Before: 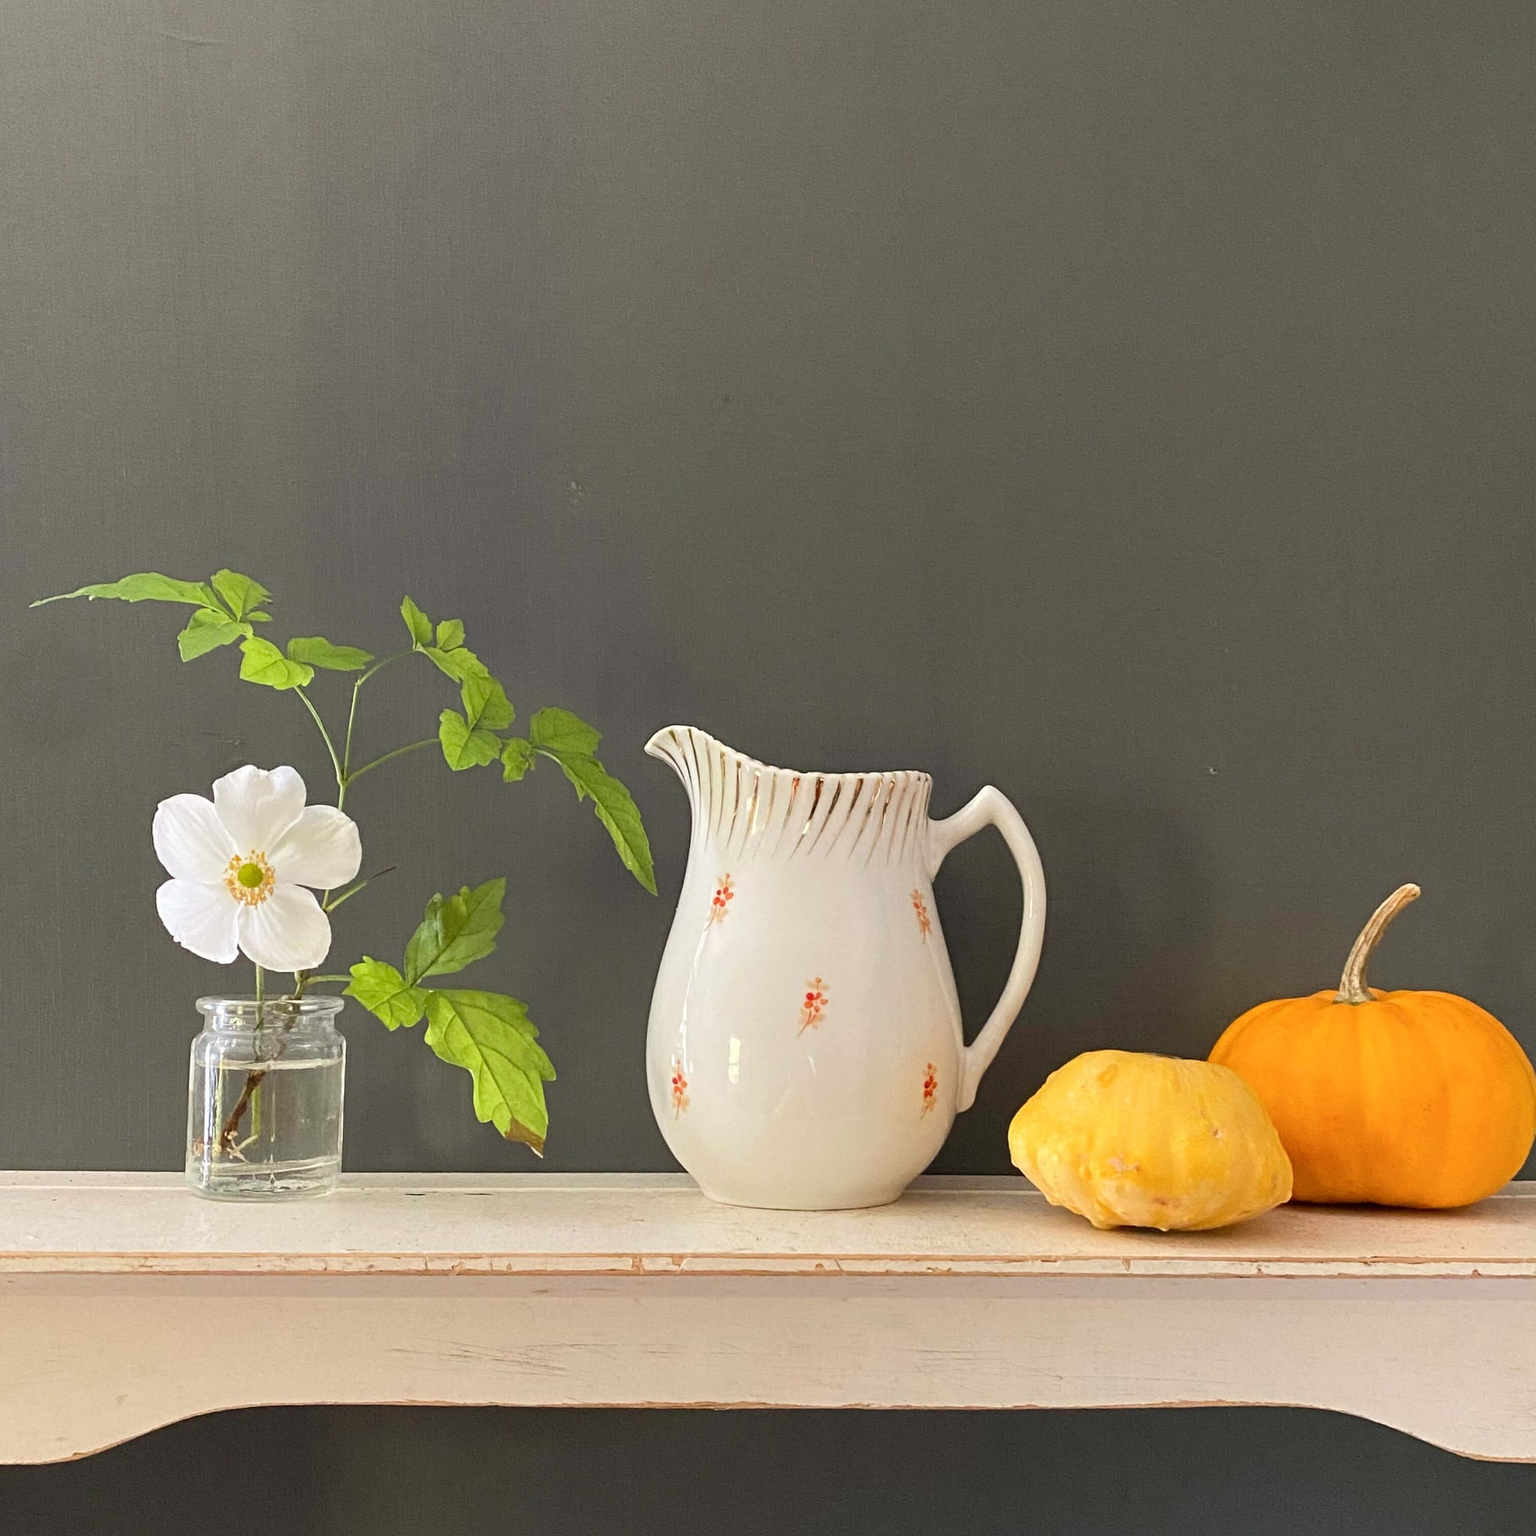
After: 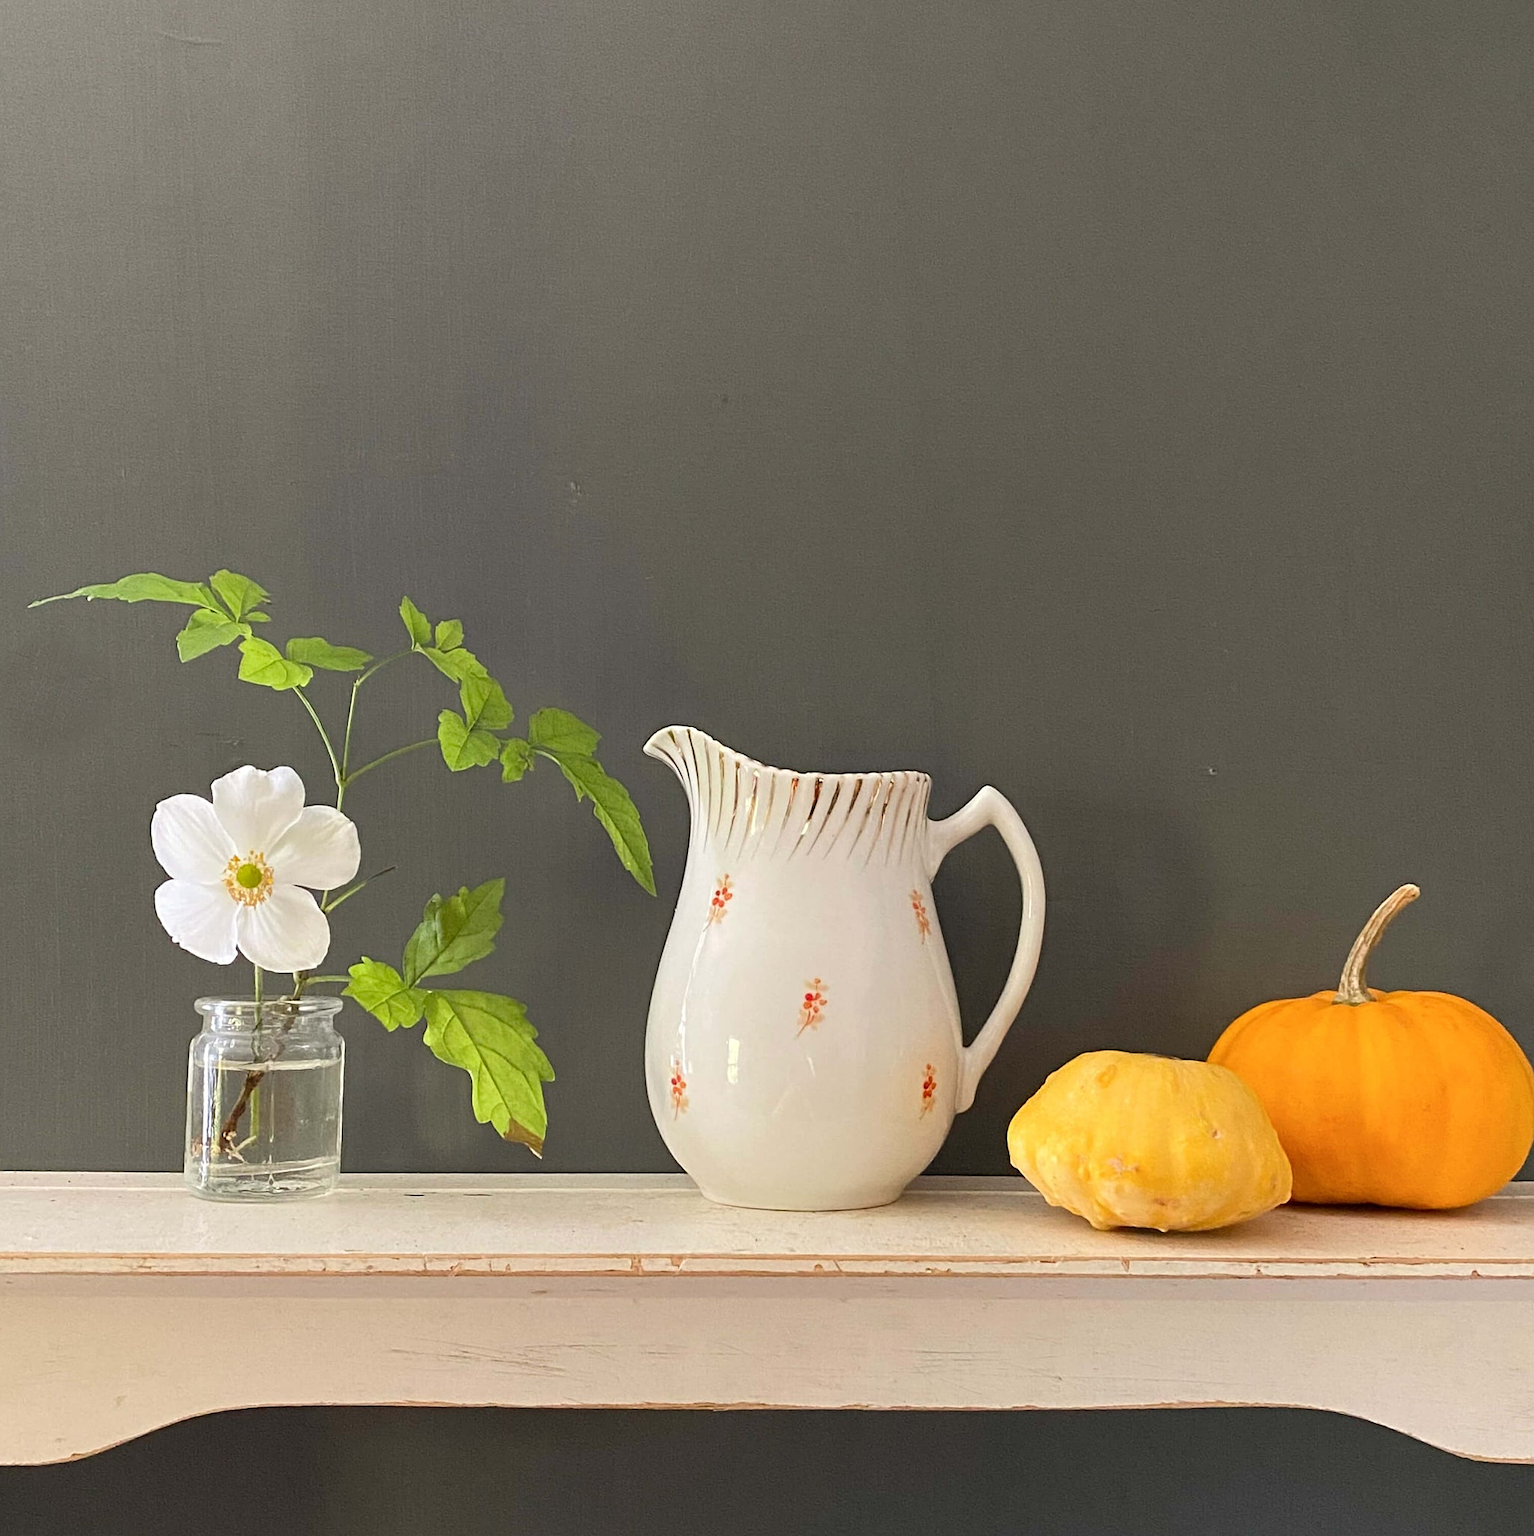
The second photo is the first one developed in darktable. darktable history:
sharpen: amount 0.2
crop and rotate: left 0.126%
